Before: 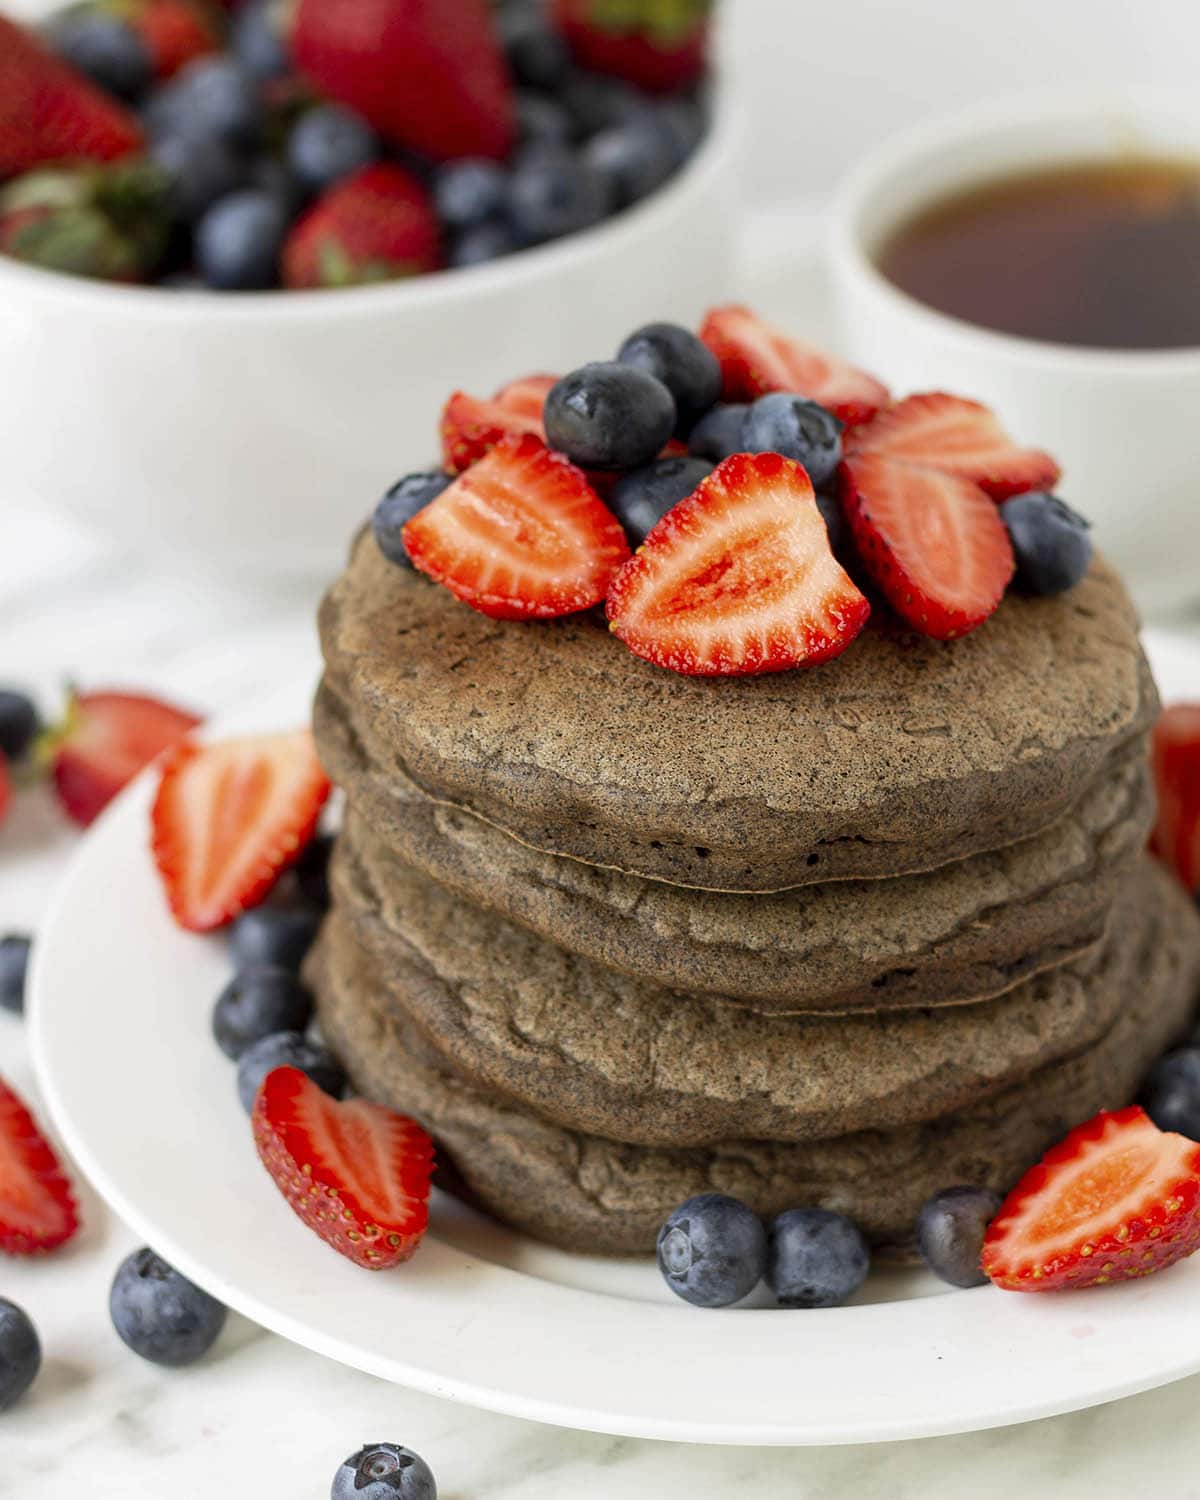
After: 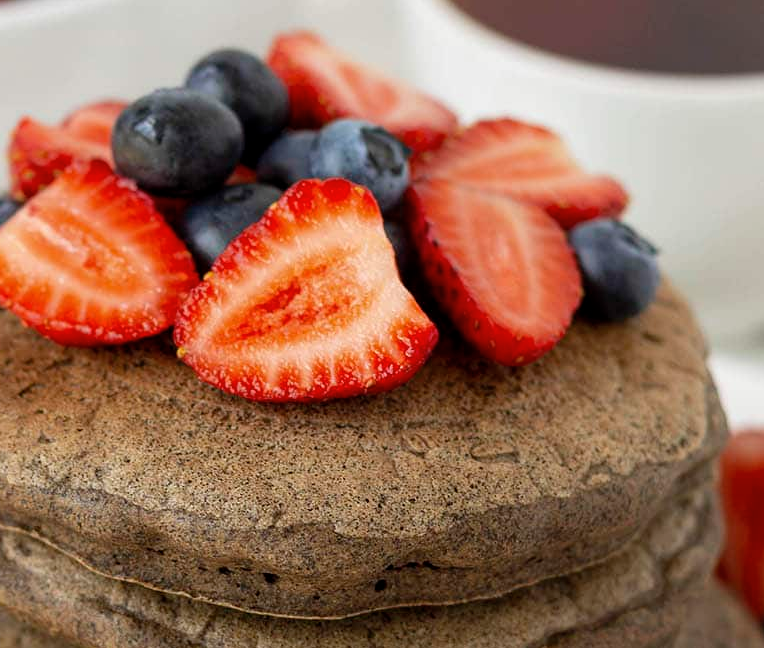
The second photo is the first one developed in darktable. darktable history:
crop: left 36.005%, top 18.293%, right 0.31%, bottom 38.444%
rotate and perspective: automatic cropping original format, crop left 0, crop top 0
color zones: curves: ch0 [(0.068, 0.464) (0.25, 0.5) (0.48, 0.508) (0.75, 0.536) (0.886, 0.476) (0.967, 0.456)]; ch1 [(0.066, 0.456) (0.25, 0.5) (0.616, 0.508) (0.746, 0.56) (0.934, 0.444)]
